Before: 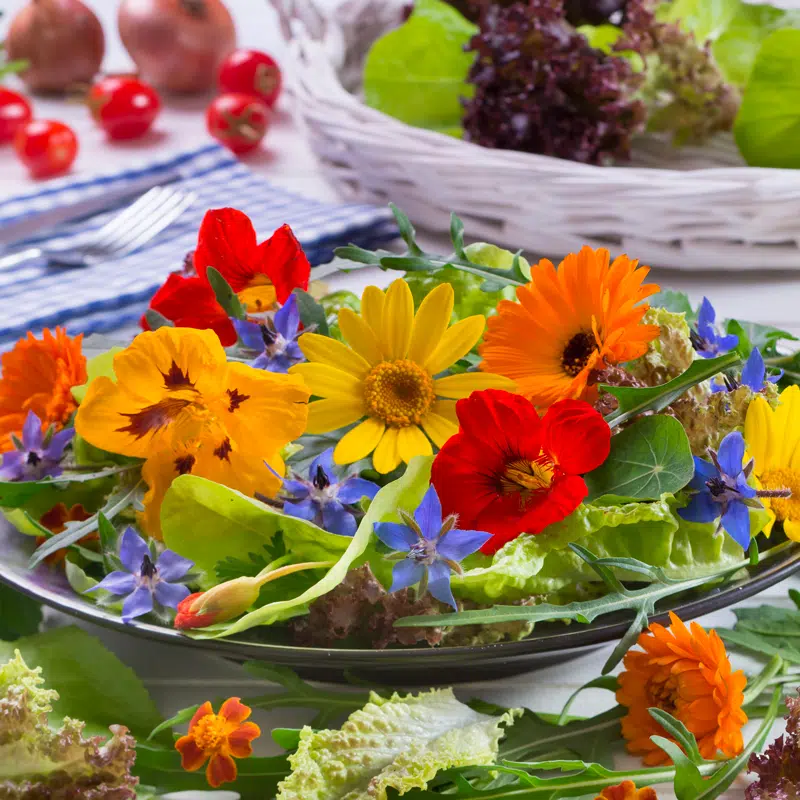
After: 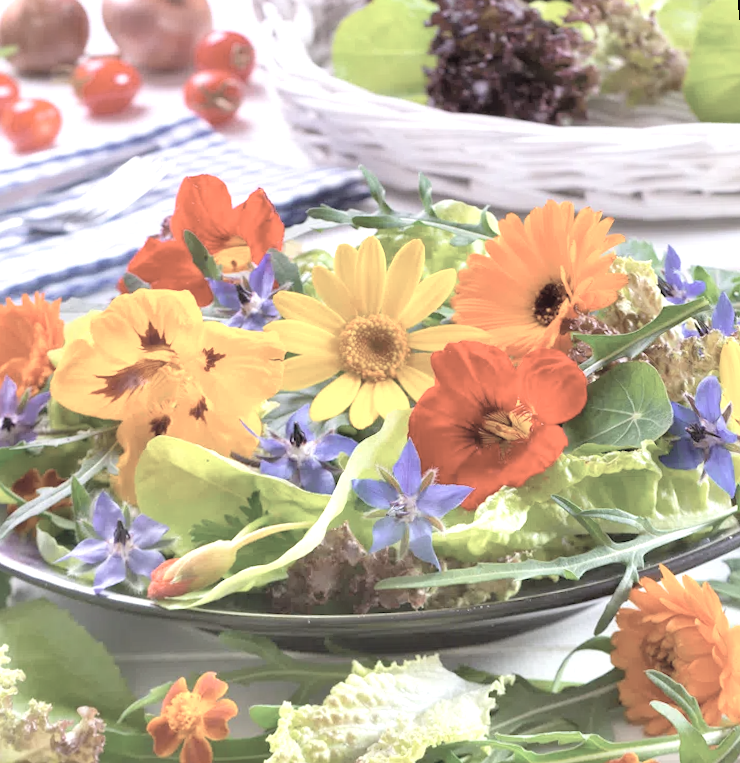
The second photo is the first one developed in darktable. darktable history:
exposure: exposure 0.766 EV, compensate highlight preservation false
rotate and perspective: rotation -1.68°, lens shift (vertical) -0.146, crop left 0.049, crop right 0.912, crop top 0.032, crop bottom 0.96
contrast brightness saturation: brightness 0.18, saturation -0.5
